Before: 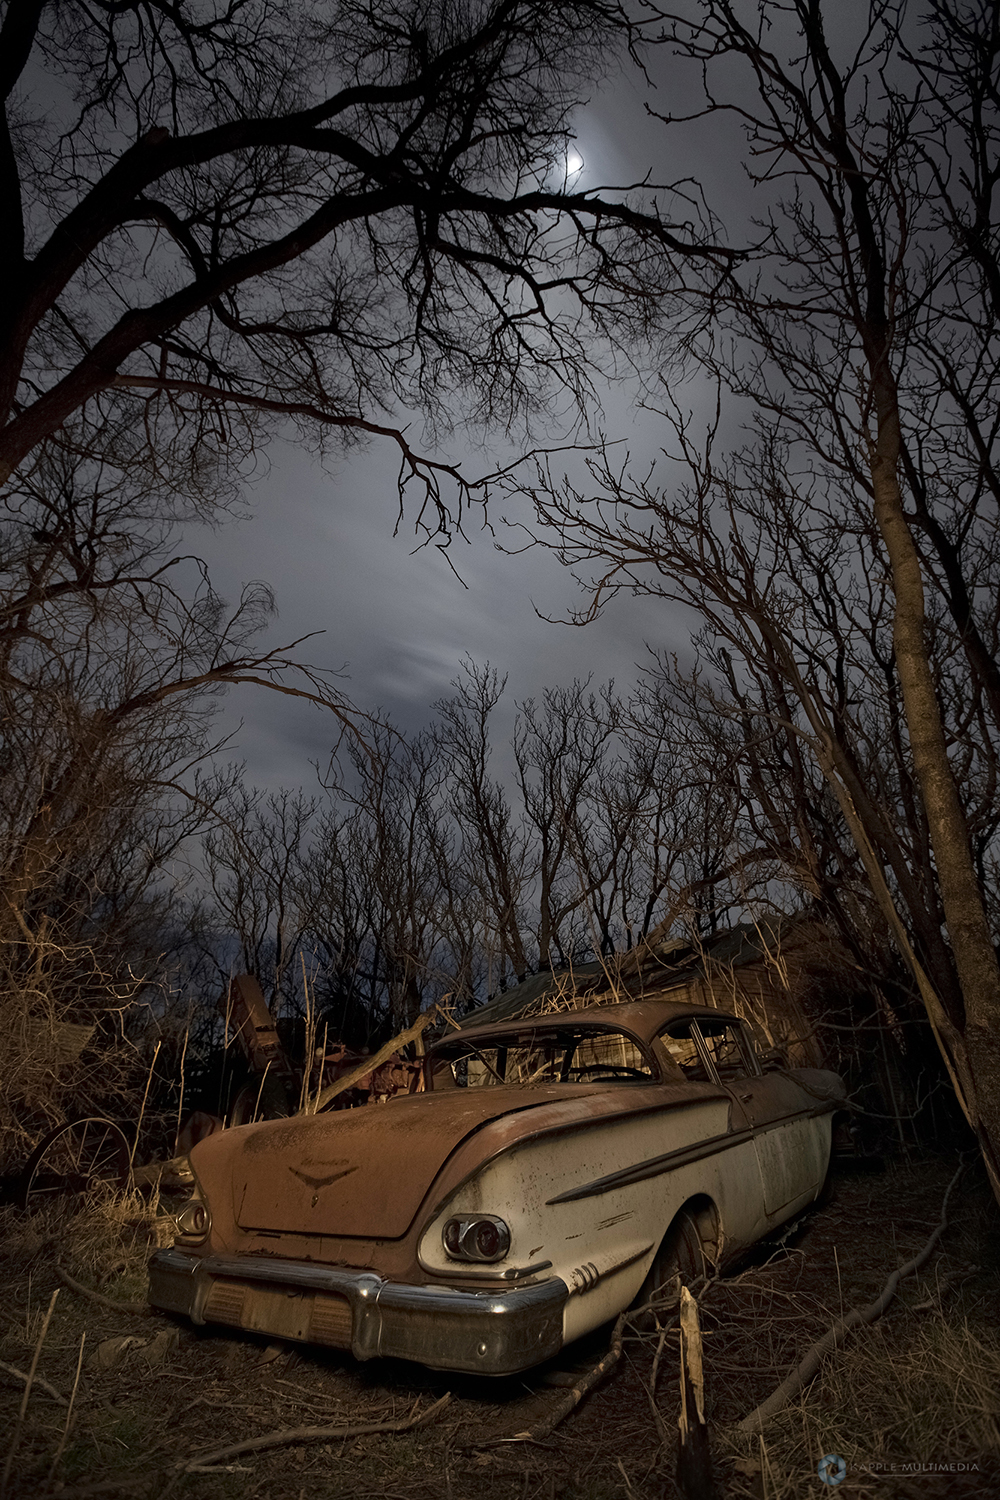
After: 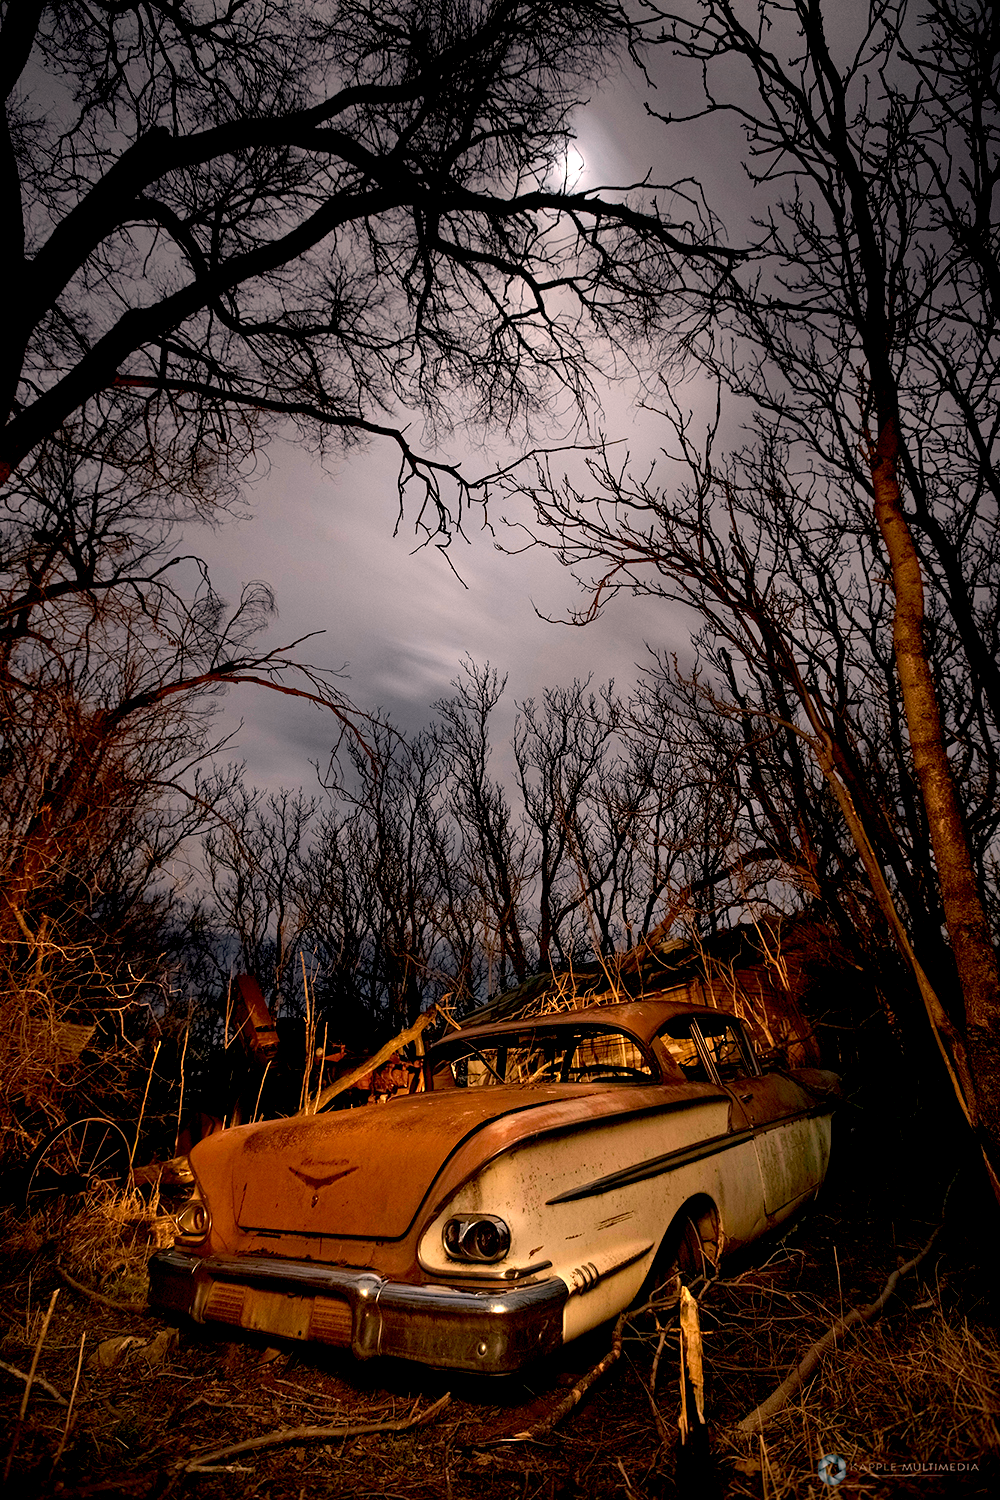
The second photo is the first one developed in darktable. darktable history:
color correction: highlights a* 11.96, highlights b* 11.58
exposure: black level correction 0.011, exposure 1.088 EV, compensate exposure bias true, compensate highlight preservation false
color zones: curves: ch1 [(0.25, 0.61) (0.75, 0.248)]
